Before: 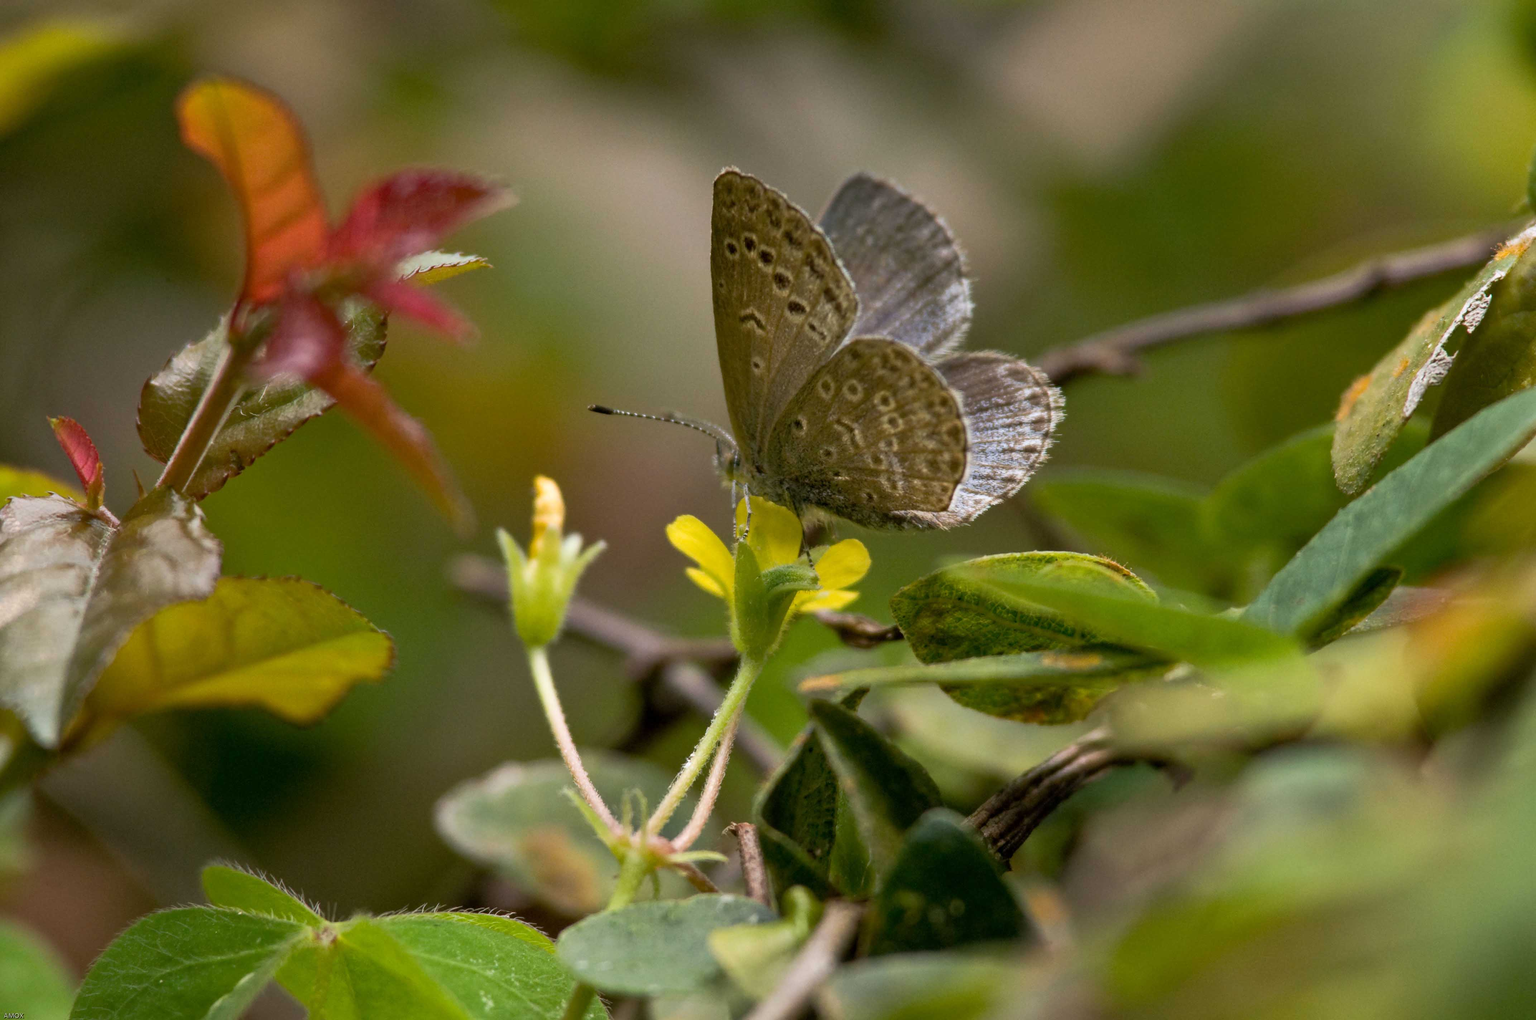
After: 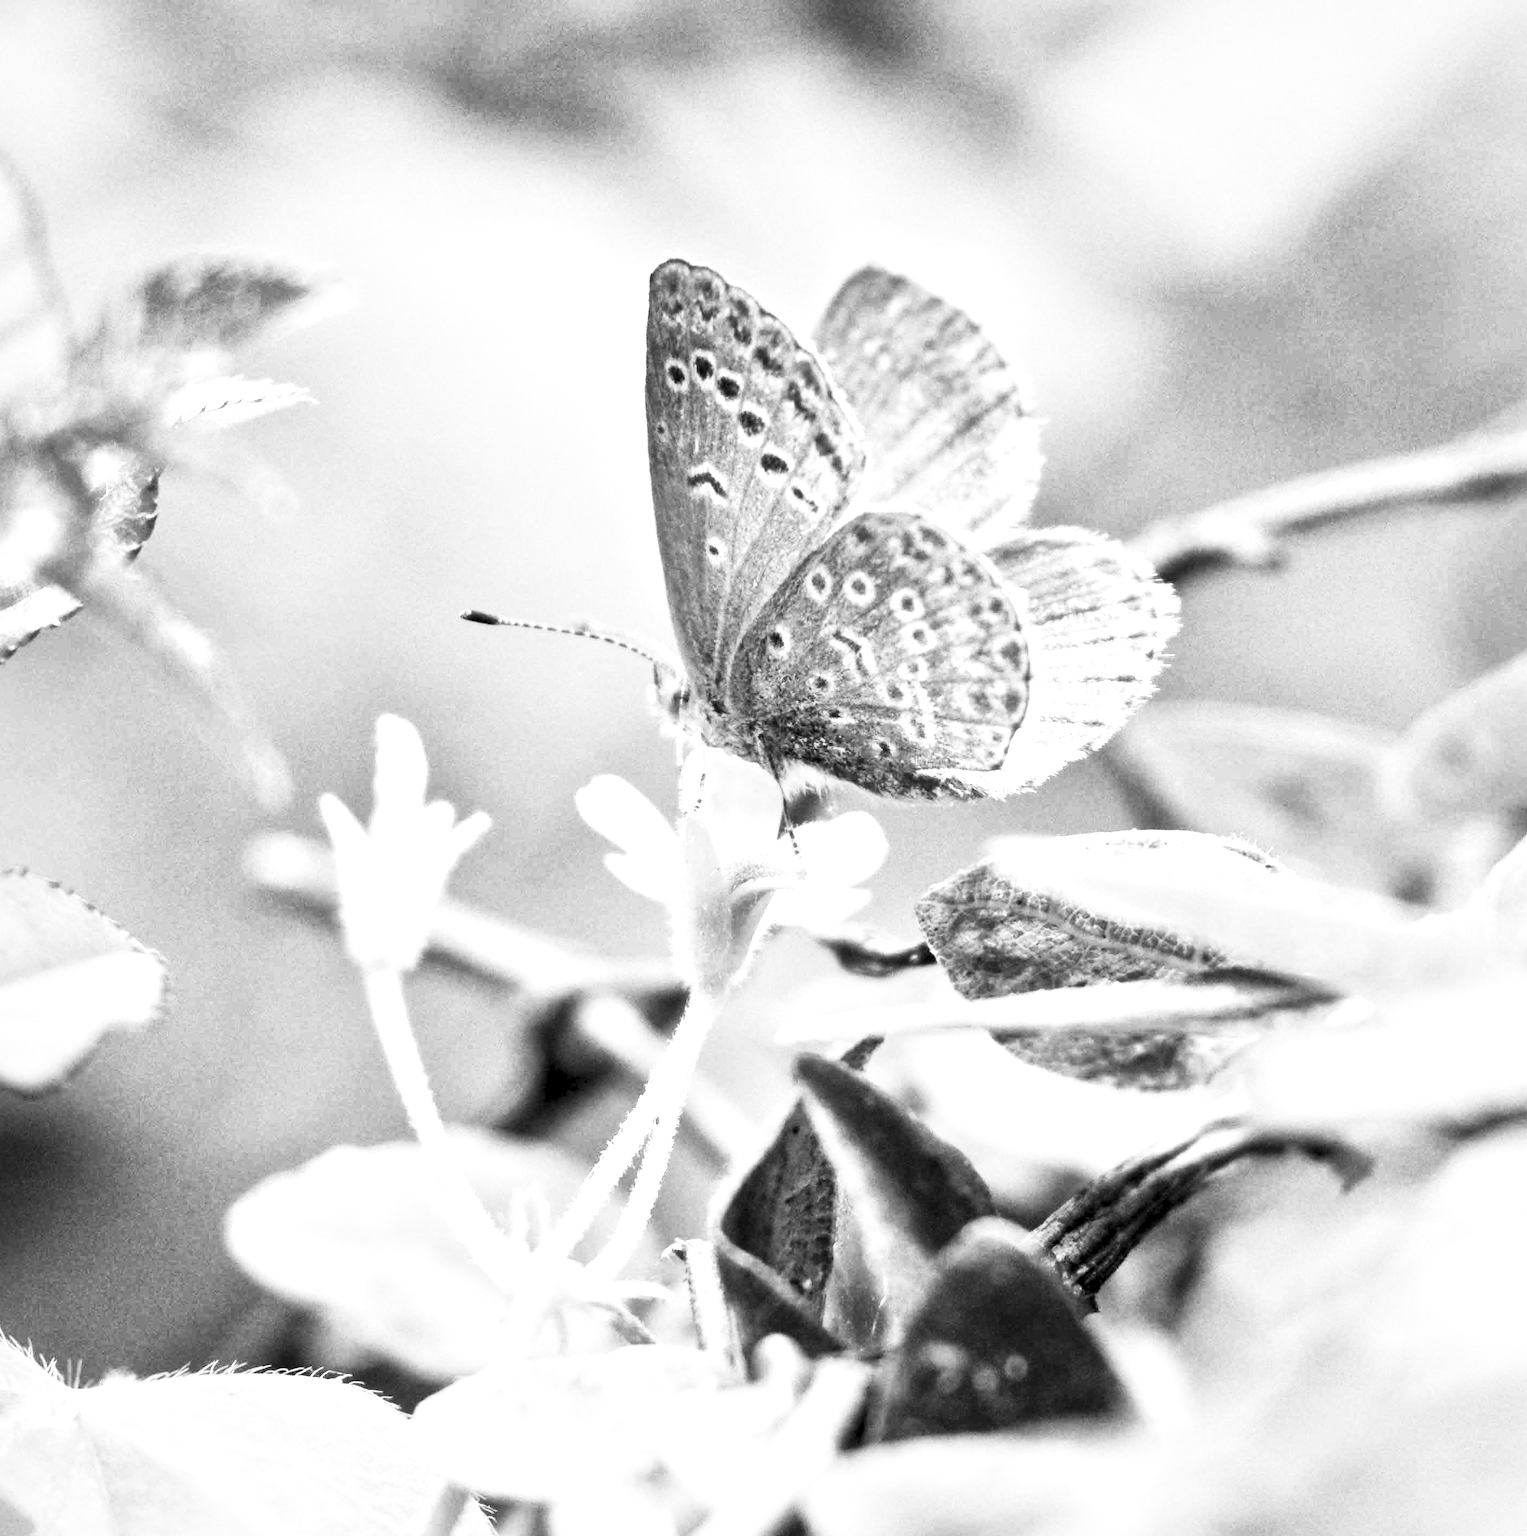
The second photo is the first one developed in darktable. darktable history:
white balance: red 1.045, blue 0.932
local contrast: mode bilateral grid, contrast 20, coarseness 50, detail 150%, midtone range 0.2
exposure: black level correction 0.001, exposure 1.735 EV, compensate highlight preservation false
crop and rotate: left 18.442%, right 15.508%
contrast brightness saturation: contrast 0.53, brightness 0.47, saturation -1
